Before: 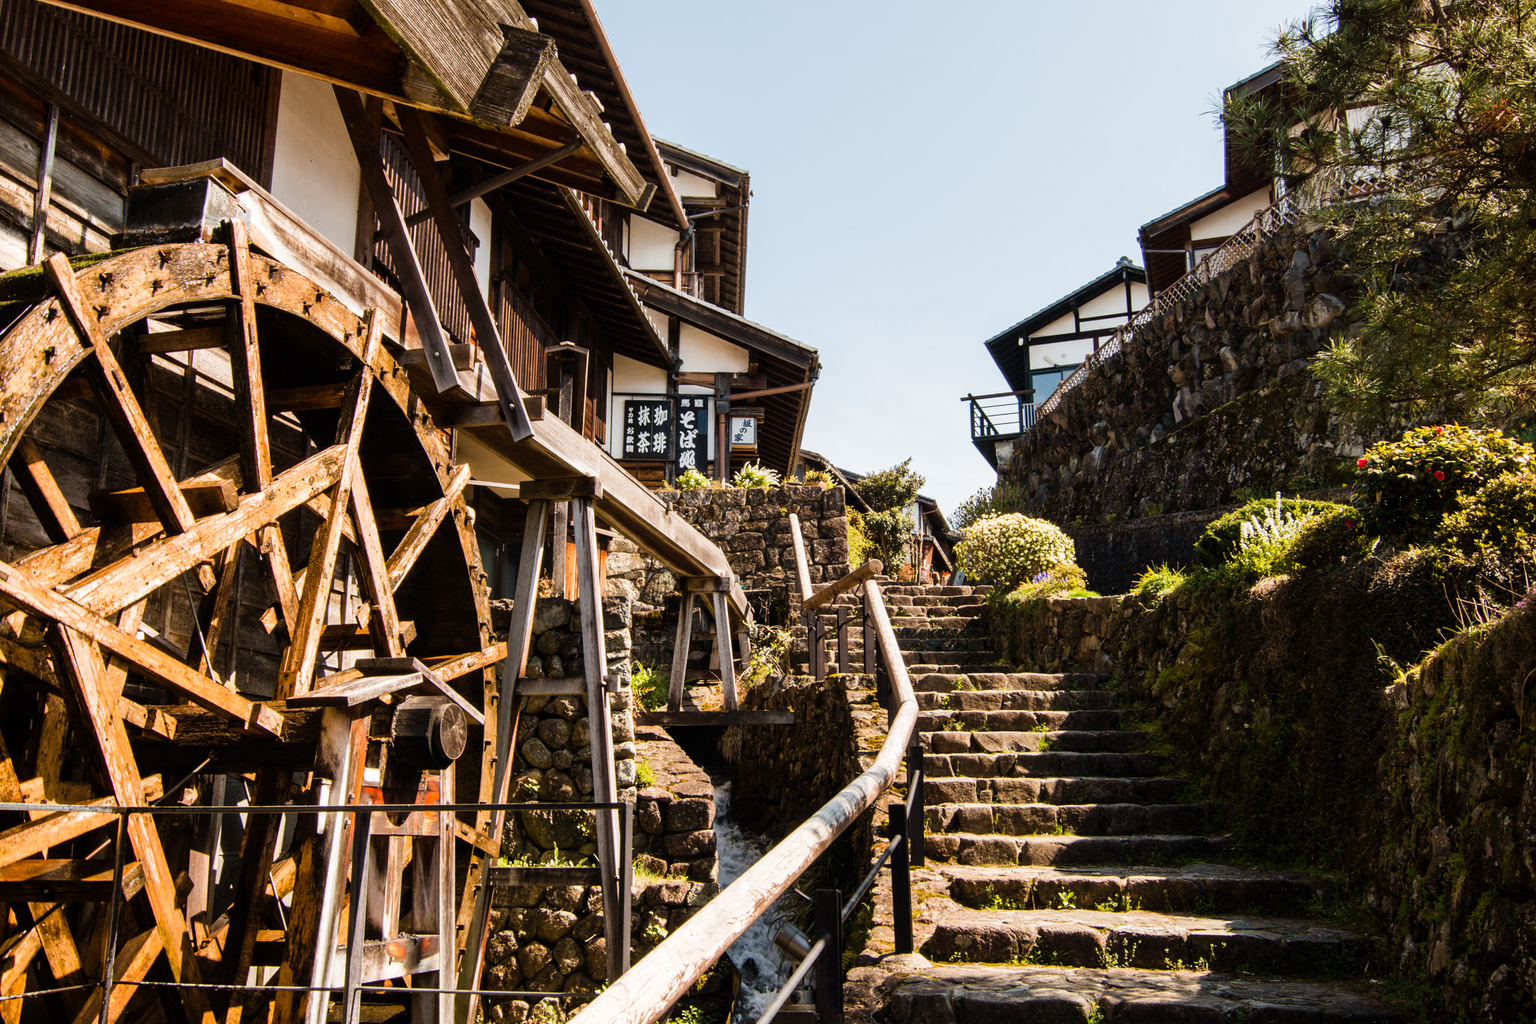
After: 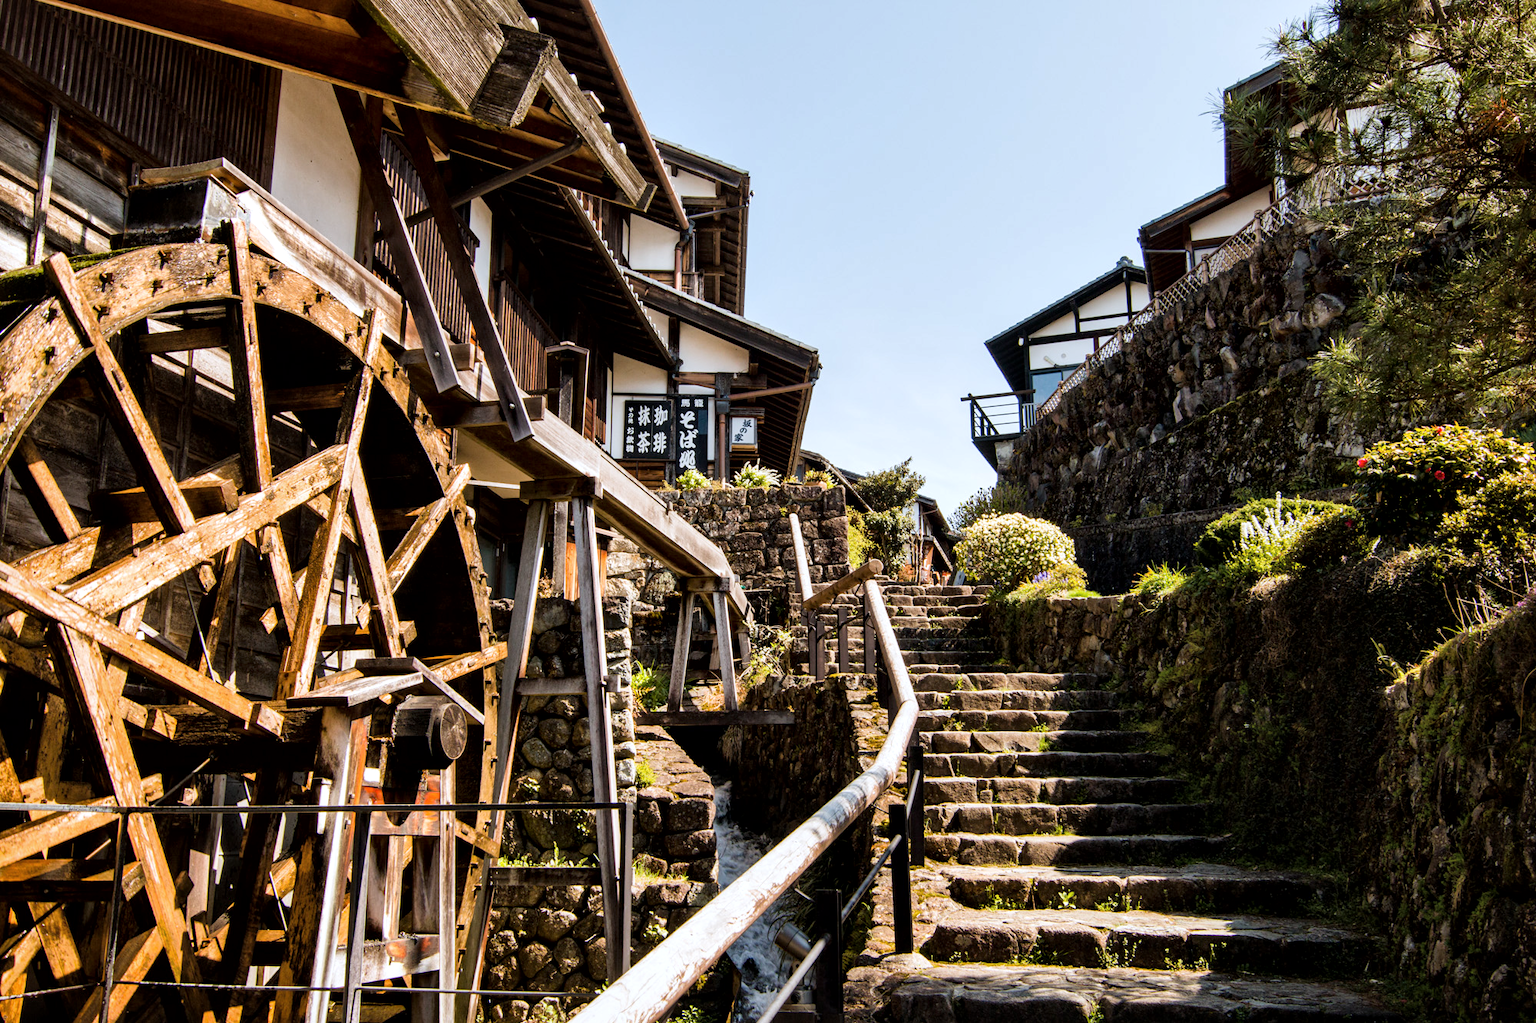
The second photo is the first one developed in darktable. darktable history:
white balance: red 0.967, blue 1.049
local contrast: mode bilateral grid, contrast 25, coarseness 60, detail 151%, midtone range 0.2
